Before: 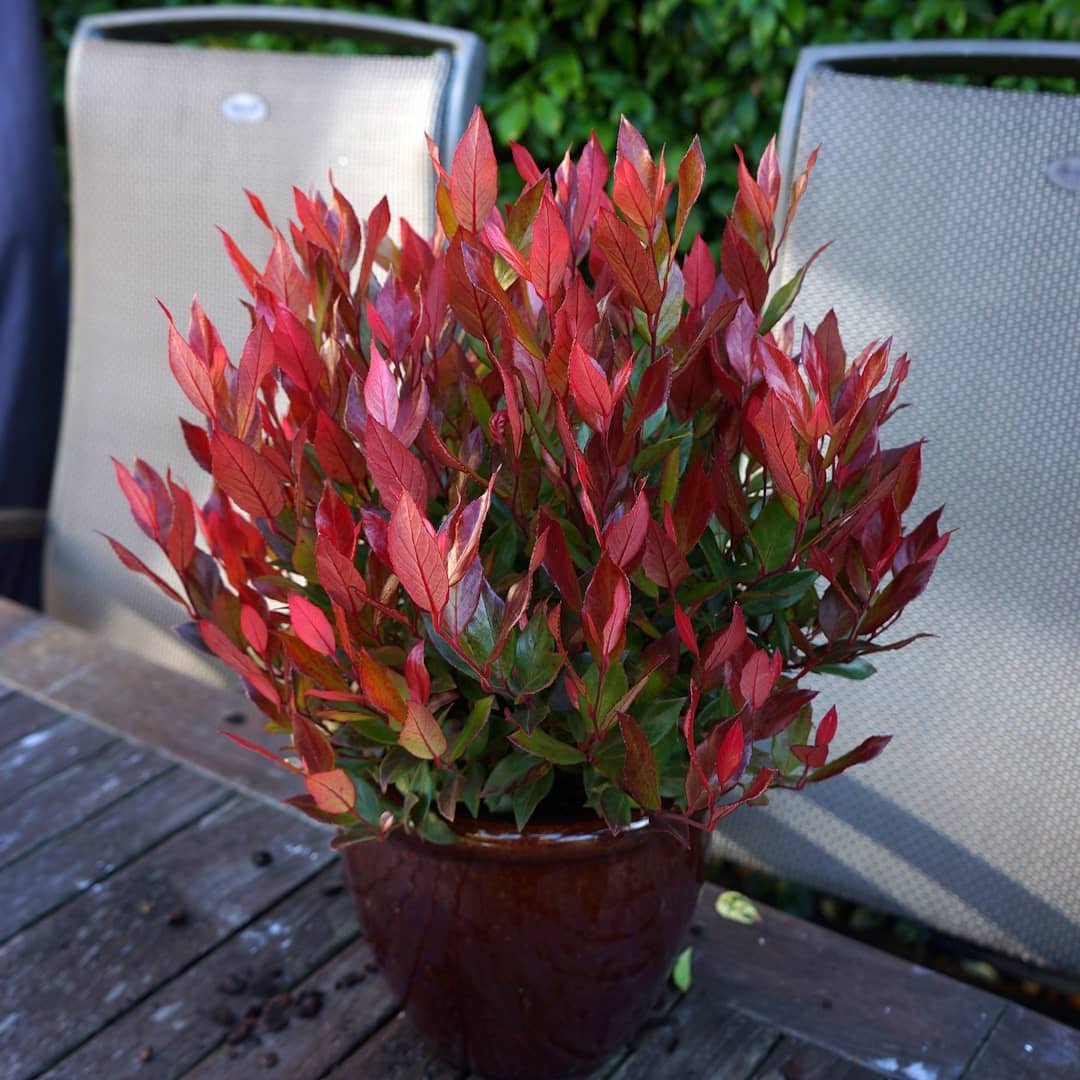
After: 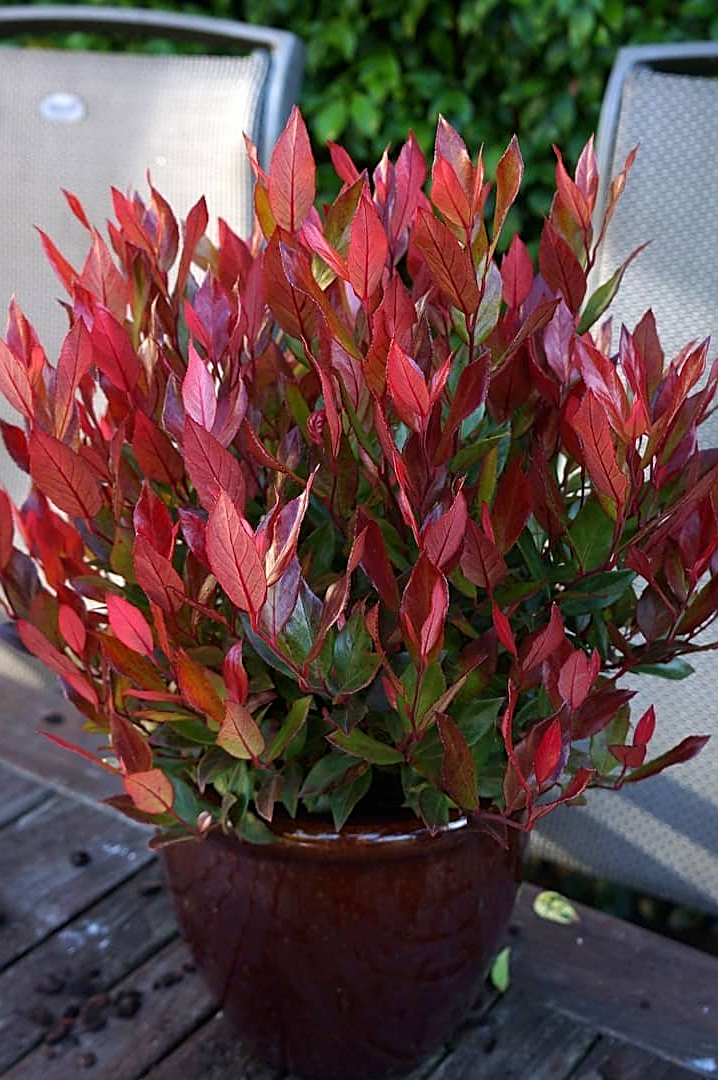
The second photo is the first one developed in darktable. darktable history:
sharpen: on, module defaults
crop: left 16.899%, right 16.556%
white balance: emerald 1
